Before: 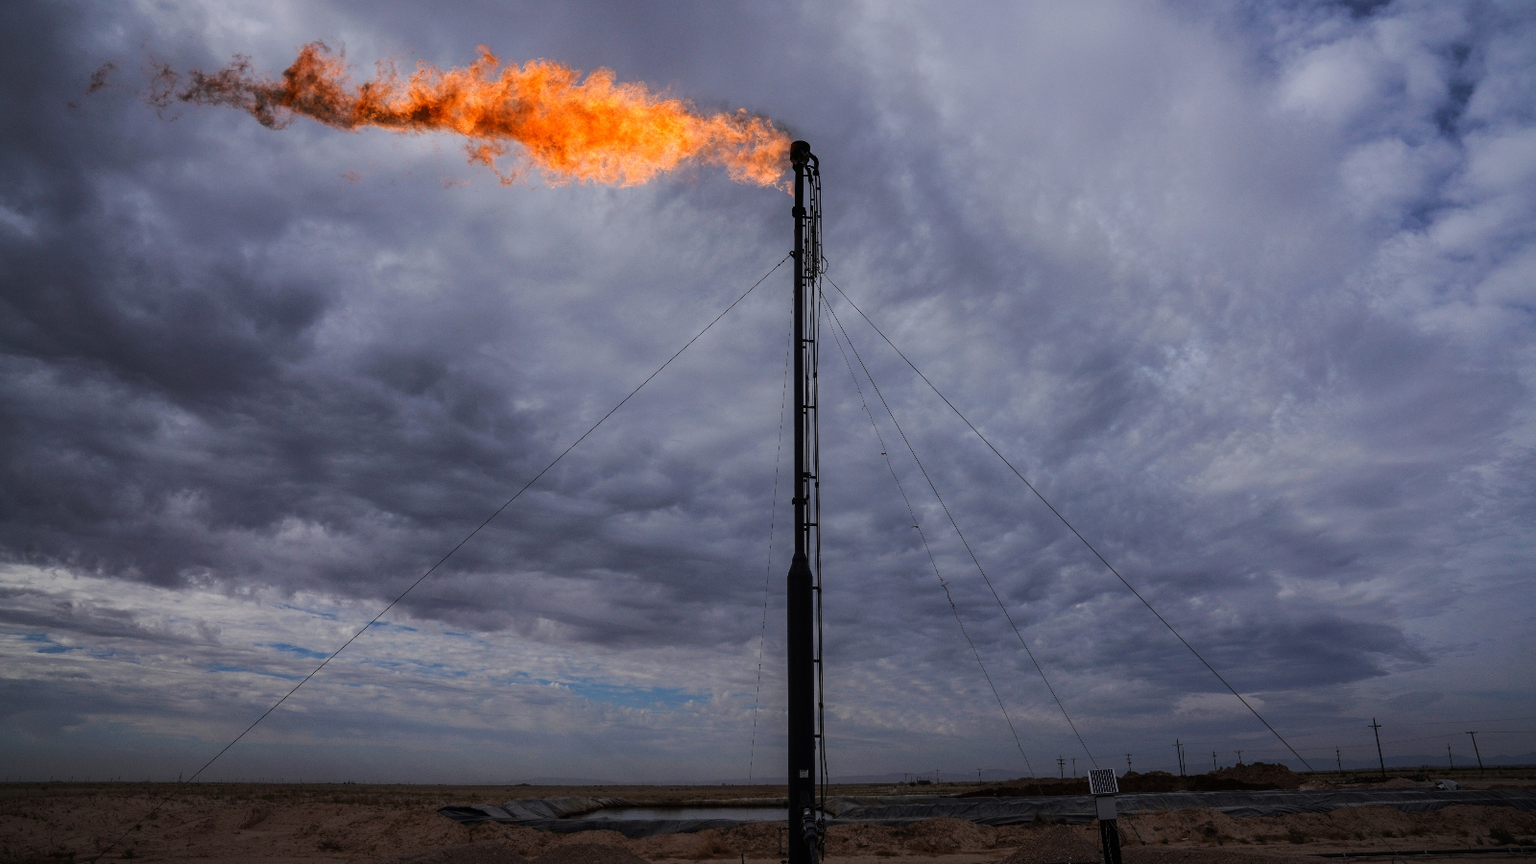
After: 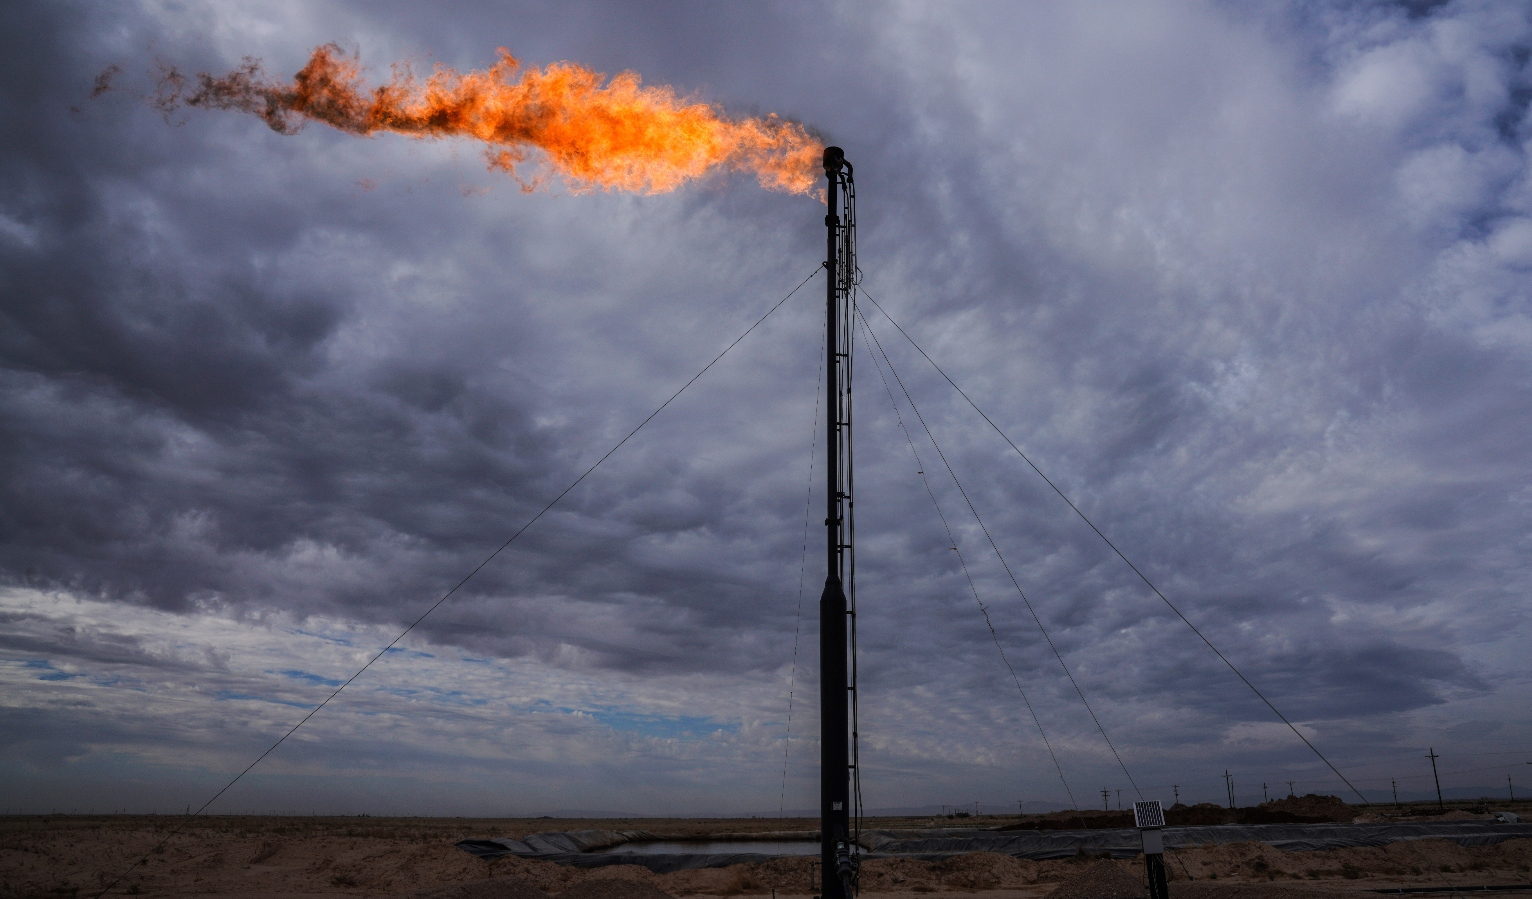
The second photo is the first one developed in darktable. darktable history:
crop: right 4.231%, bottom 0.049%
